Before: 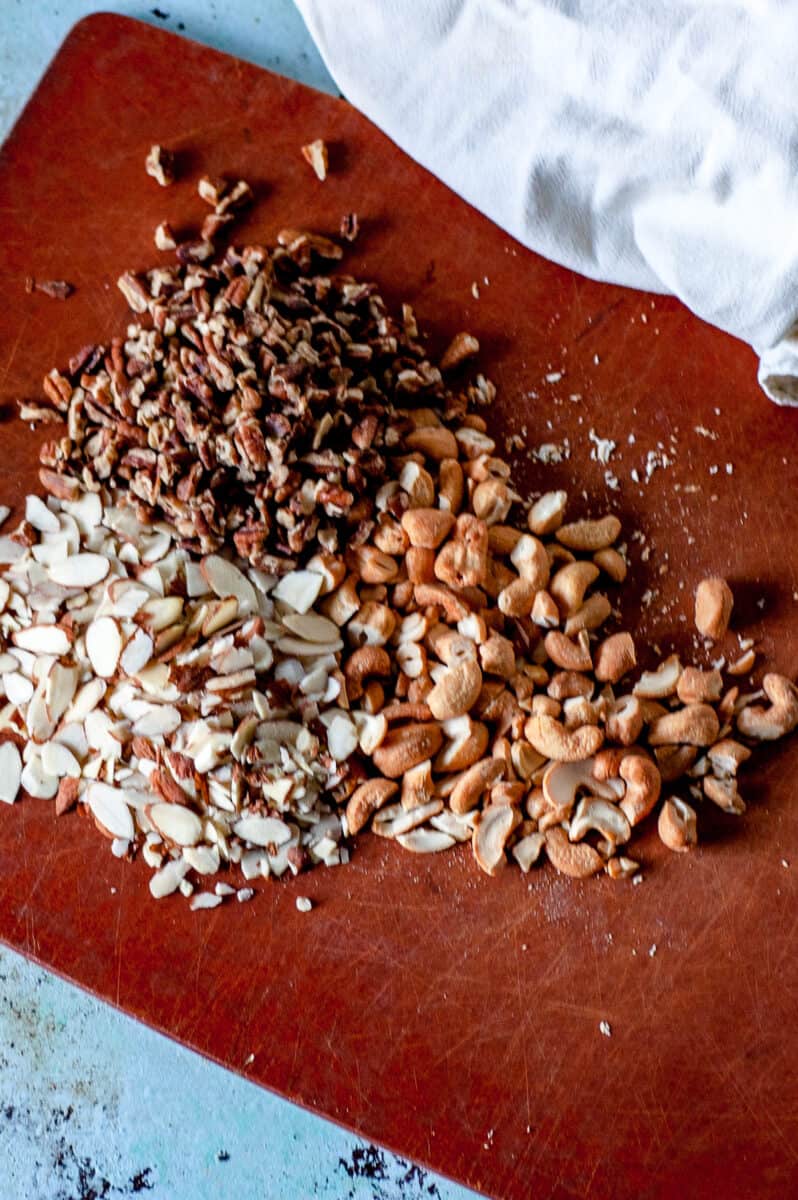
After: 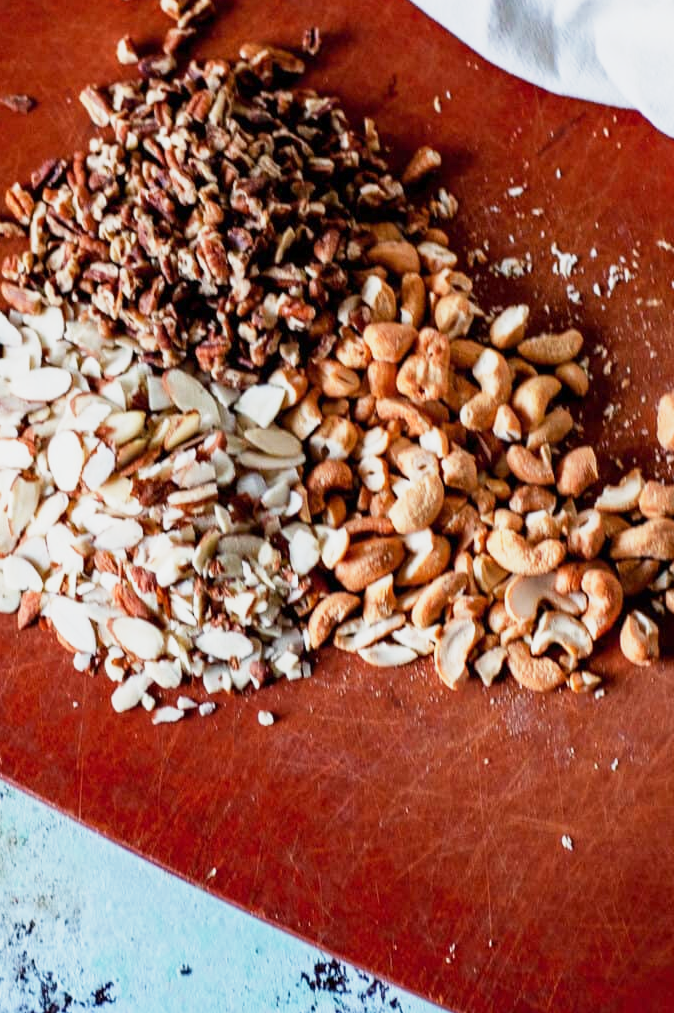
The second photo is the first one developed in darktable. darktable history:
crop and rotate: left 4.842%, top 15.51%, right 10.668%
base curve: curves: ch0 [(0, 0) (0.088, 0.125) (0.176, 0.251) (0.354, 0.501) (0.613, 0.749) (1, 0.877)], preserve colors none
